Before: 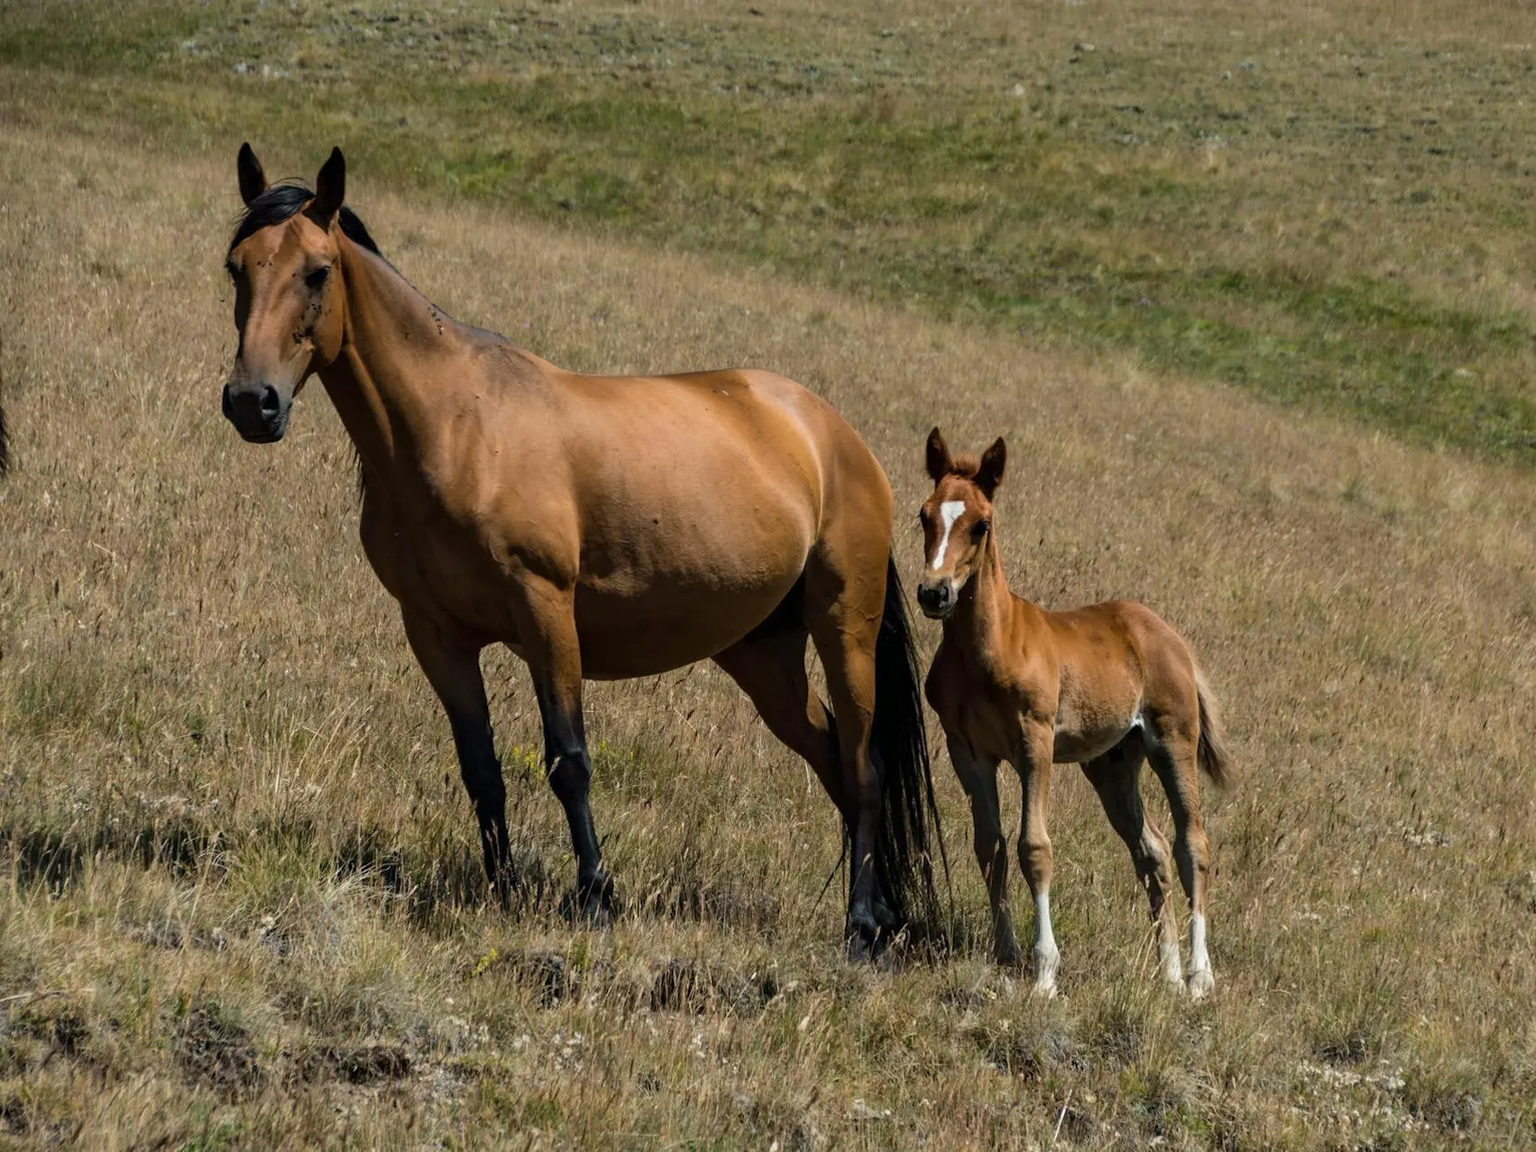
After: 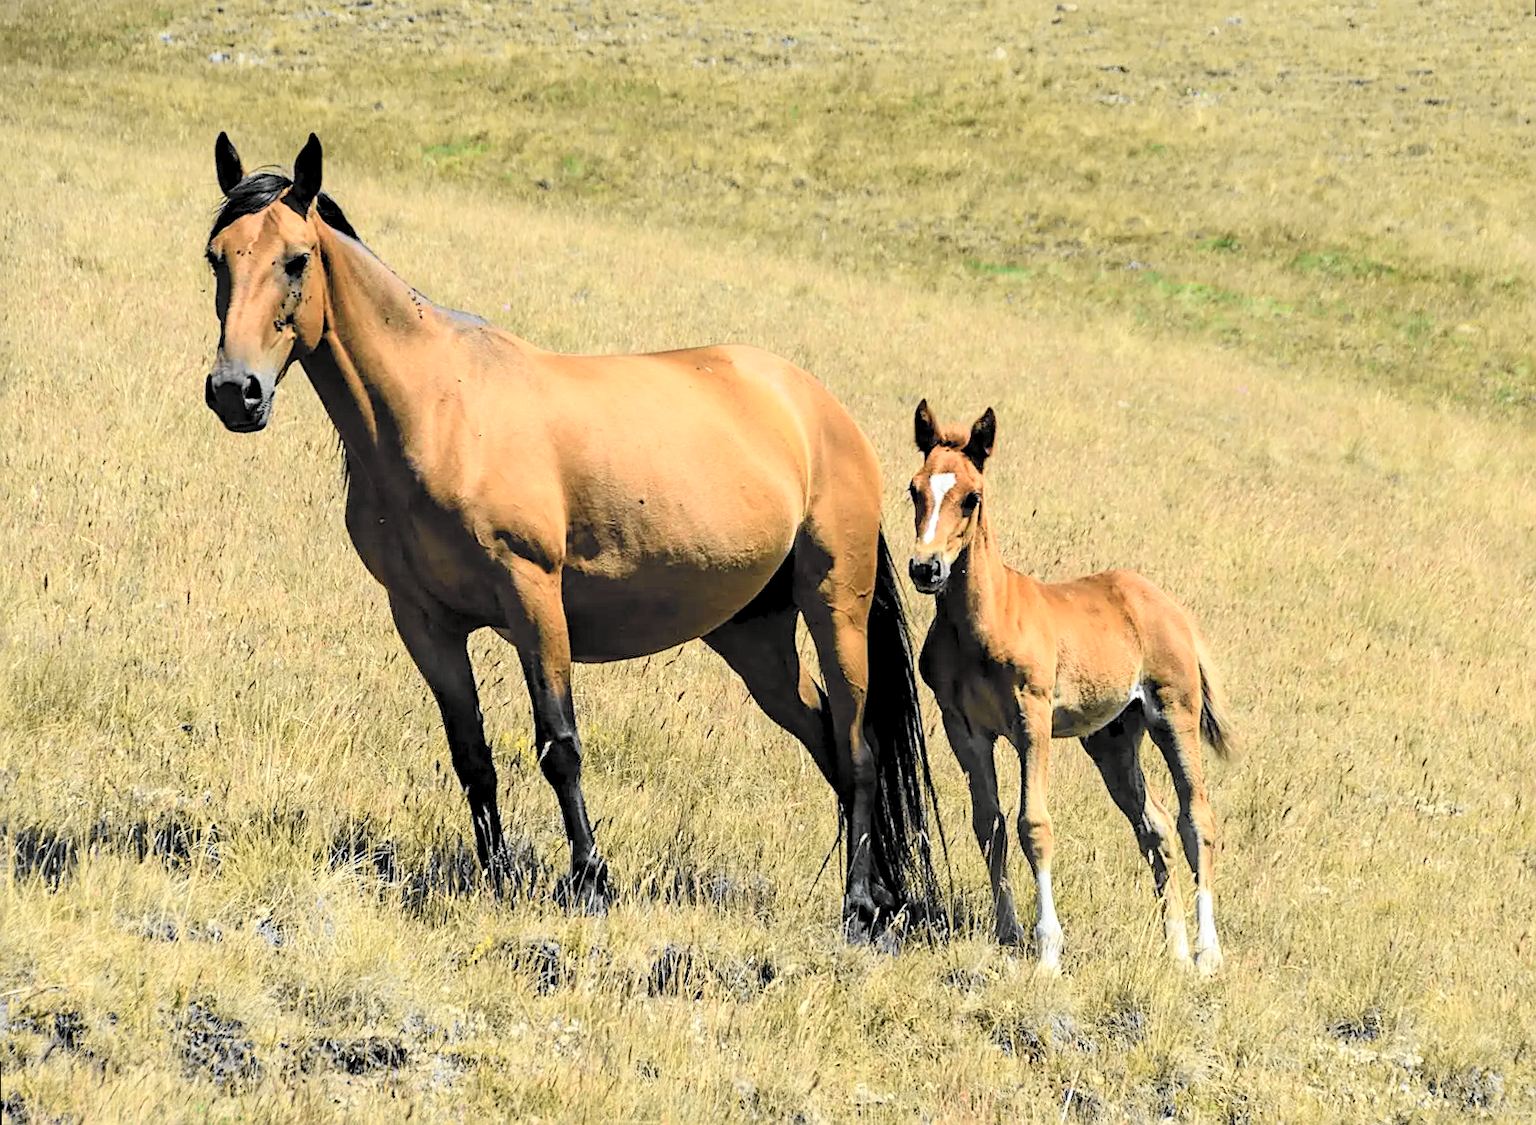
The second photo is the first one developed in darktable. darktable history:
rotate and perspective: rotation -1.32°, lens shift (horizontal) -0.031, crop left 0.015, crop right 0.985, crop top 0.047, crop bottom 0.982
tone curve: curves: ch0 [(0, 0) (0.055, 0.057) (0.258, 0.307) (0.434, 0.543) (0.517, 0.657) (0.745, 0.874) (1, 1)]; ch1 [(0, 0) (0.346, 0.307) (0.418, 0.383) (0.46, 0.439) (0.482, 0.493) (0.502, 0.497) (0.517, 0.506) (0.55, 0.561) (0.588, 0.61) (0.646, 0.688) (1, 1)]; ch2 [(0, 0) (0.346, 0.34) (0.431, 0.45) (0.485, 0.499) (0.5, 0.503) (0.527, 0.508) (0.545, 0.562) (0.679, 0.706) (1, 1)], color space Lab, independent channels, preserve colors none
sharpen: on, module defaults
levels: levels [0.073, 0.497, 0.972]
contrast brightness saturation: brightness 0.28
